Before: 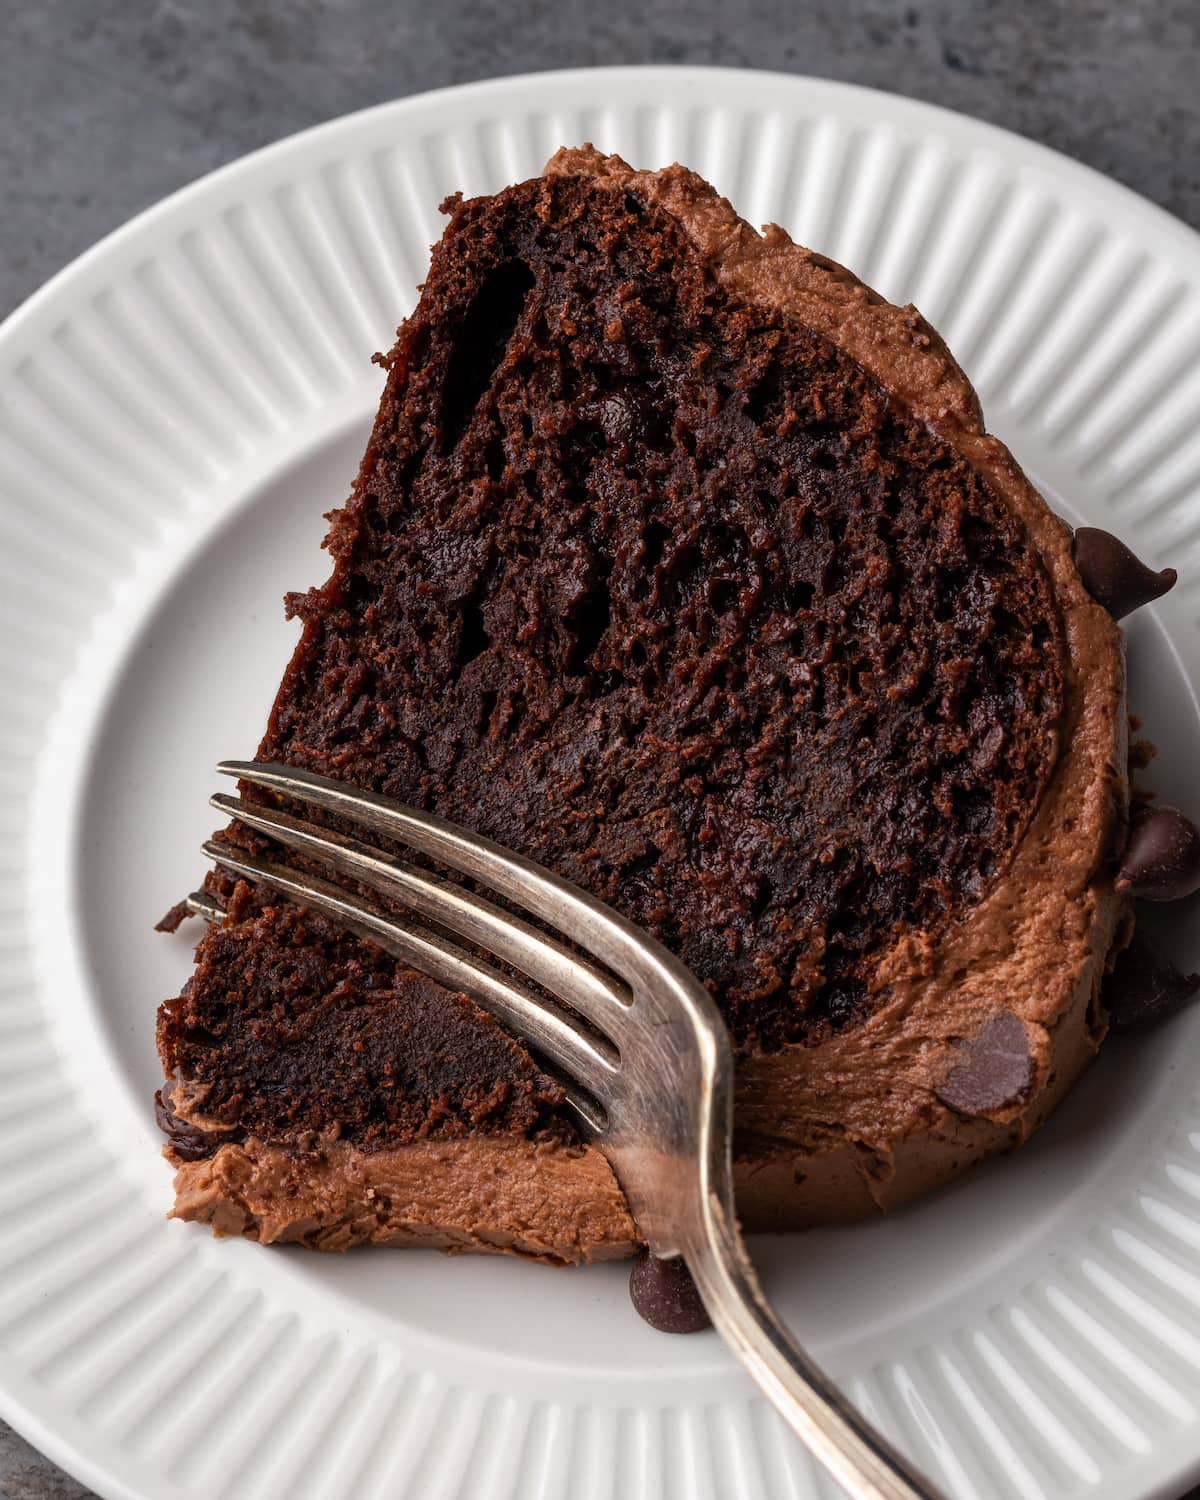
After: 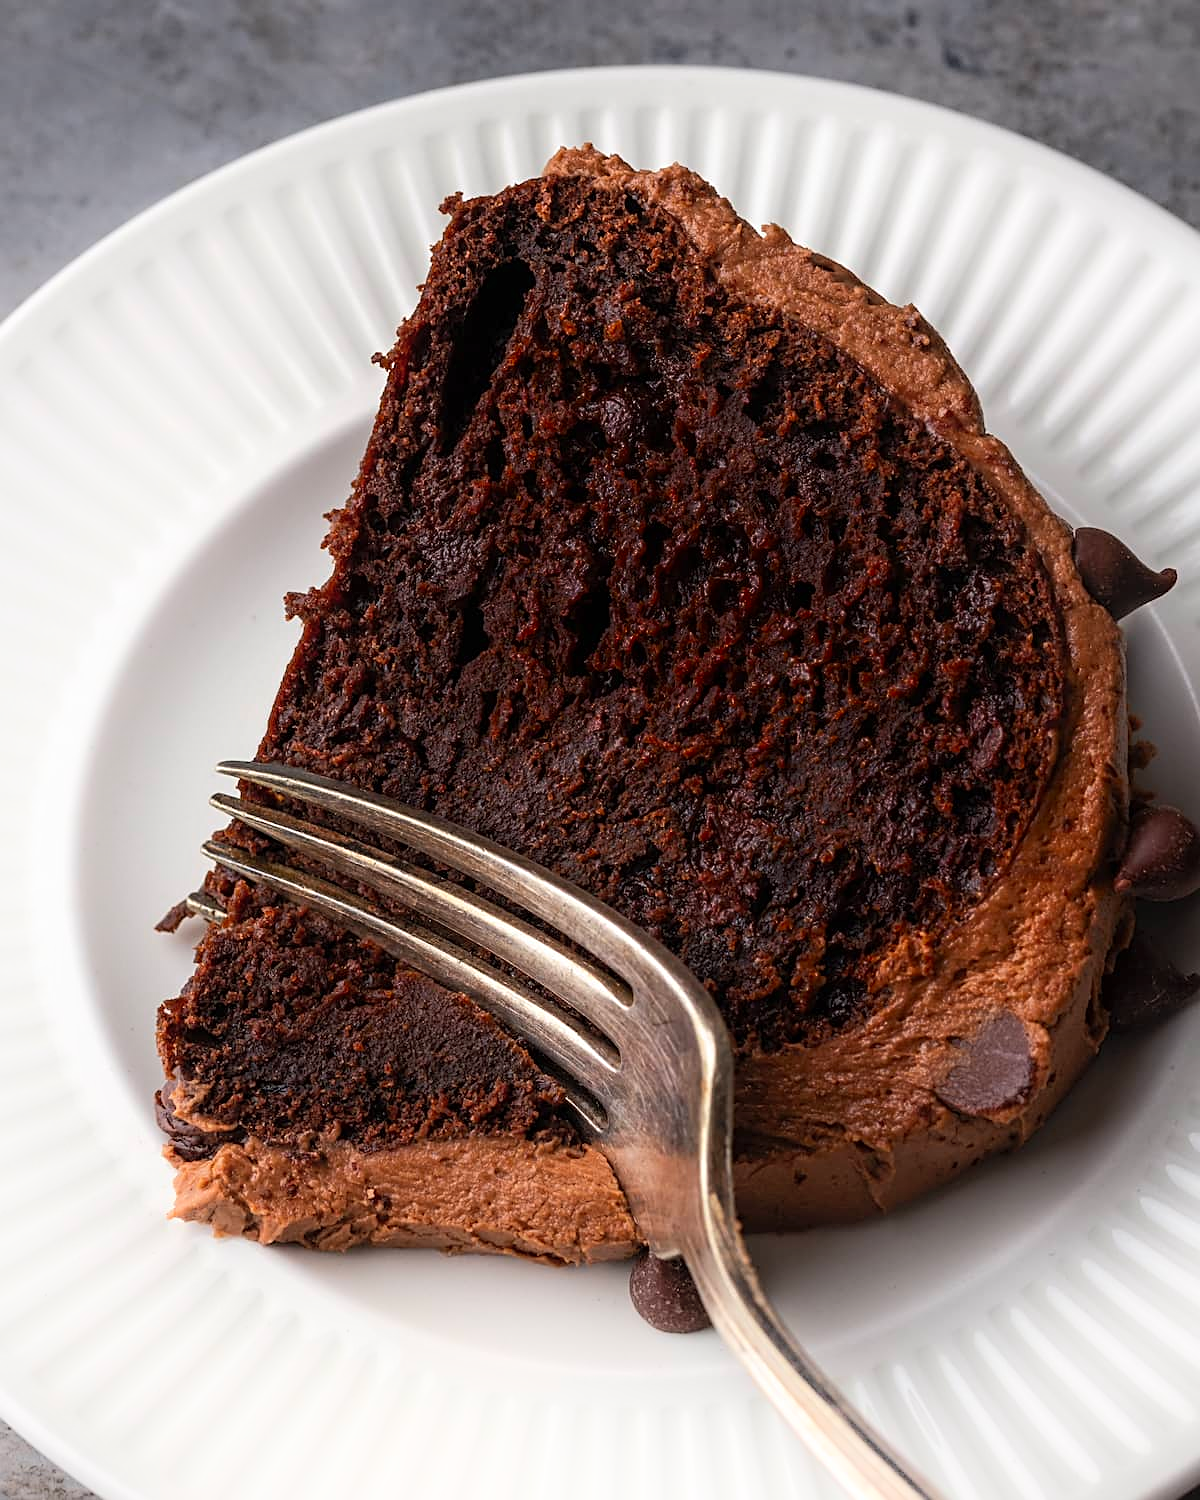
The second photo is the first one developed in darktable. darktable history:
sharpen: on, module defaults
contrast brightness saturation: brightness 0.087, saturation 0.19
shadows and highlights: shadows -54.7, highlights 87.61, soften with gaussian
